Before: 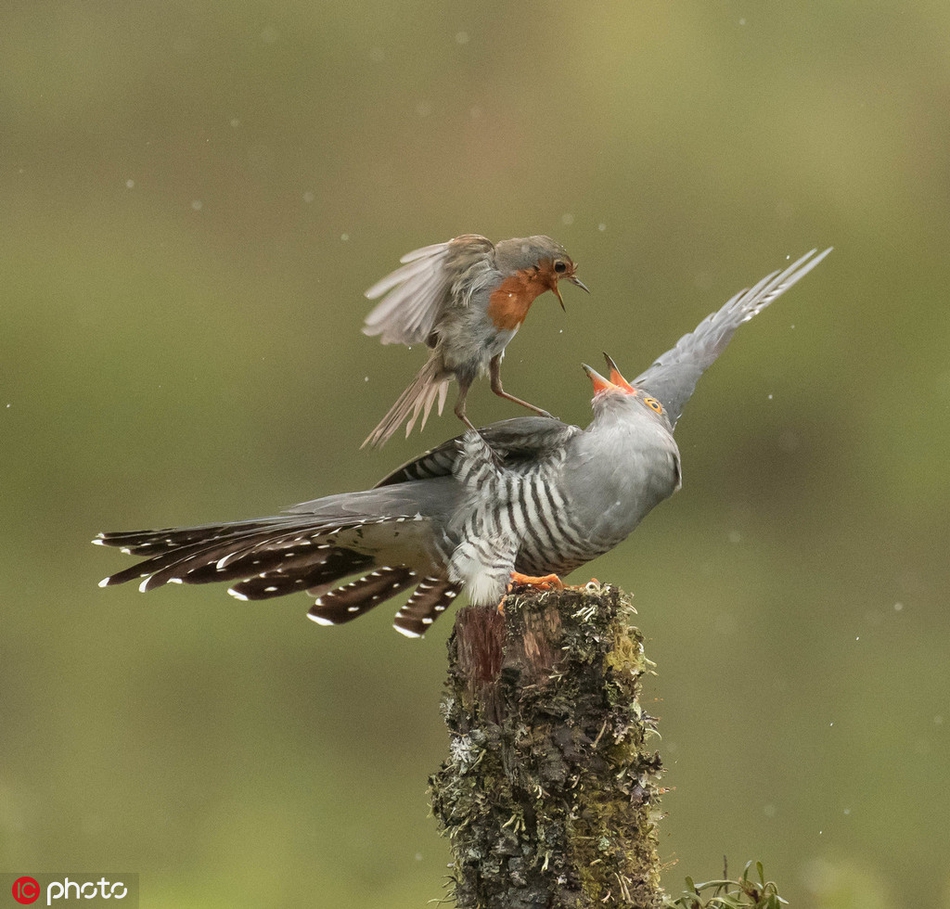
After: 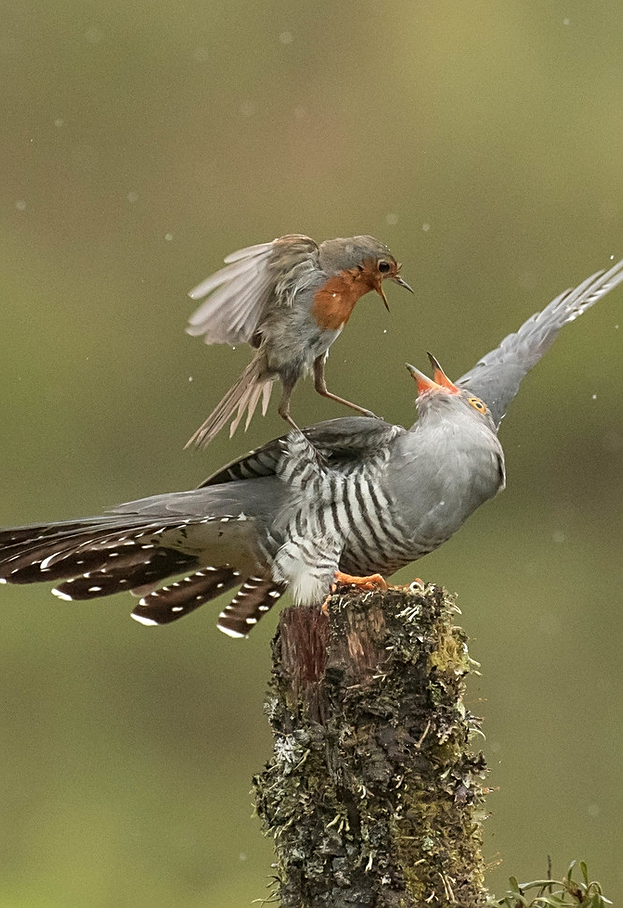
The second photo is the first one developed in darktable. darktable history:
sharpen: on, module defaults
crop and rotate: left 18.617%, right 15.777%
